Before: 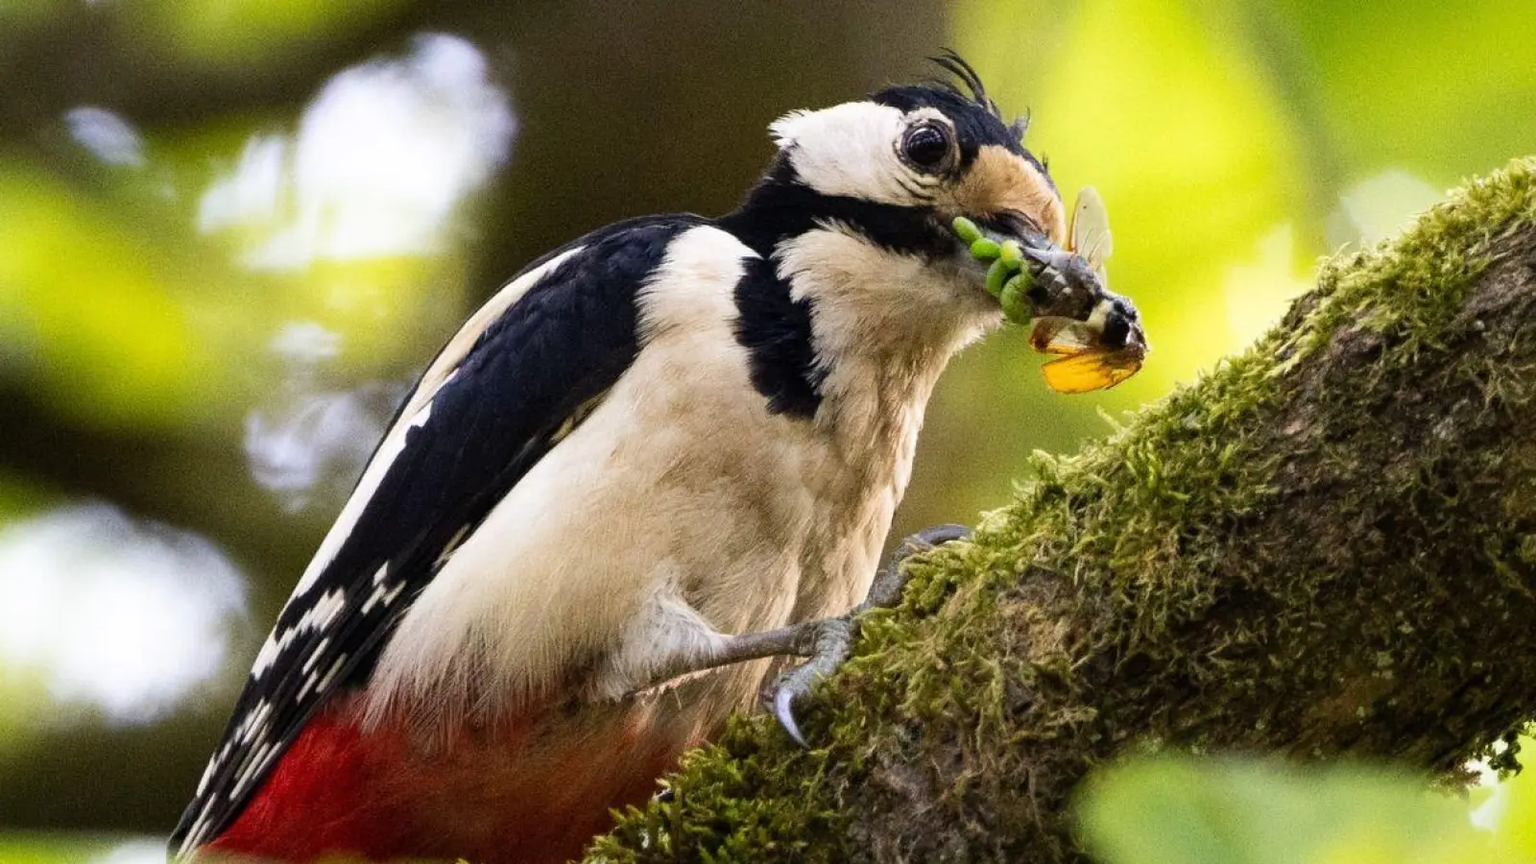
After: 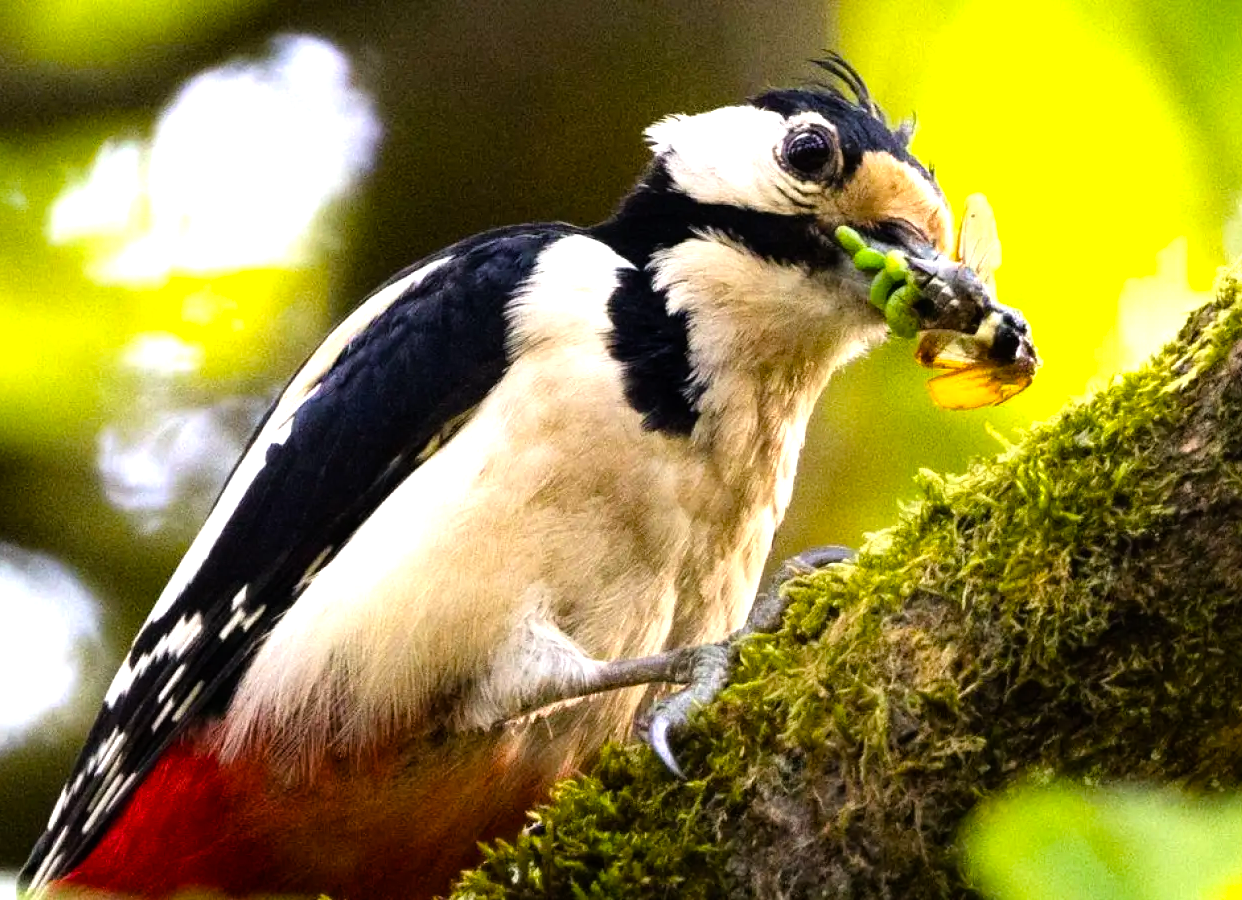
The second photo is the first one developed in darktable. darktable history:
color balance rgb: perceptual saturation grading › global saturation 30.61%
crop: left 9.855%, right 12.46%
tone equalizer: -8 EV -0.762 EV, -7 EV -0.697 EV, -6 EV -0.627 EV, -5 EV -0.405 EV, -3 EV 0.399 EV, -2 EV 0.6 EV, -1 EV 0.682 EV, +0 EV 0.78 EV
